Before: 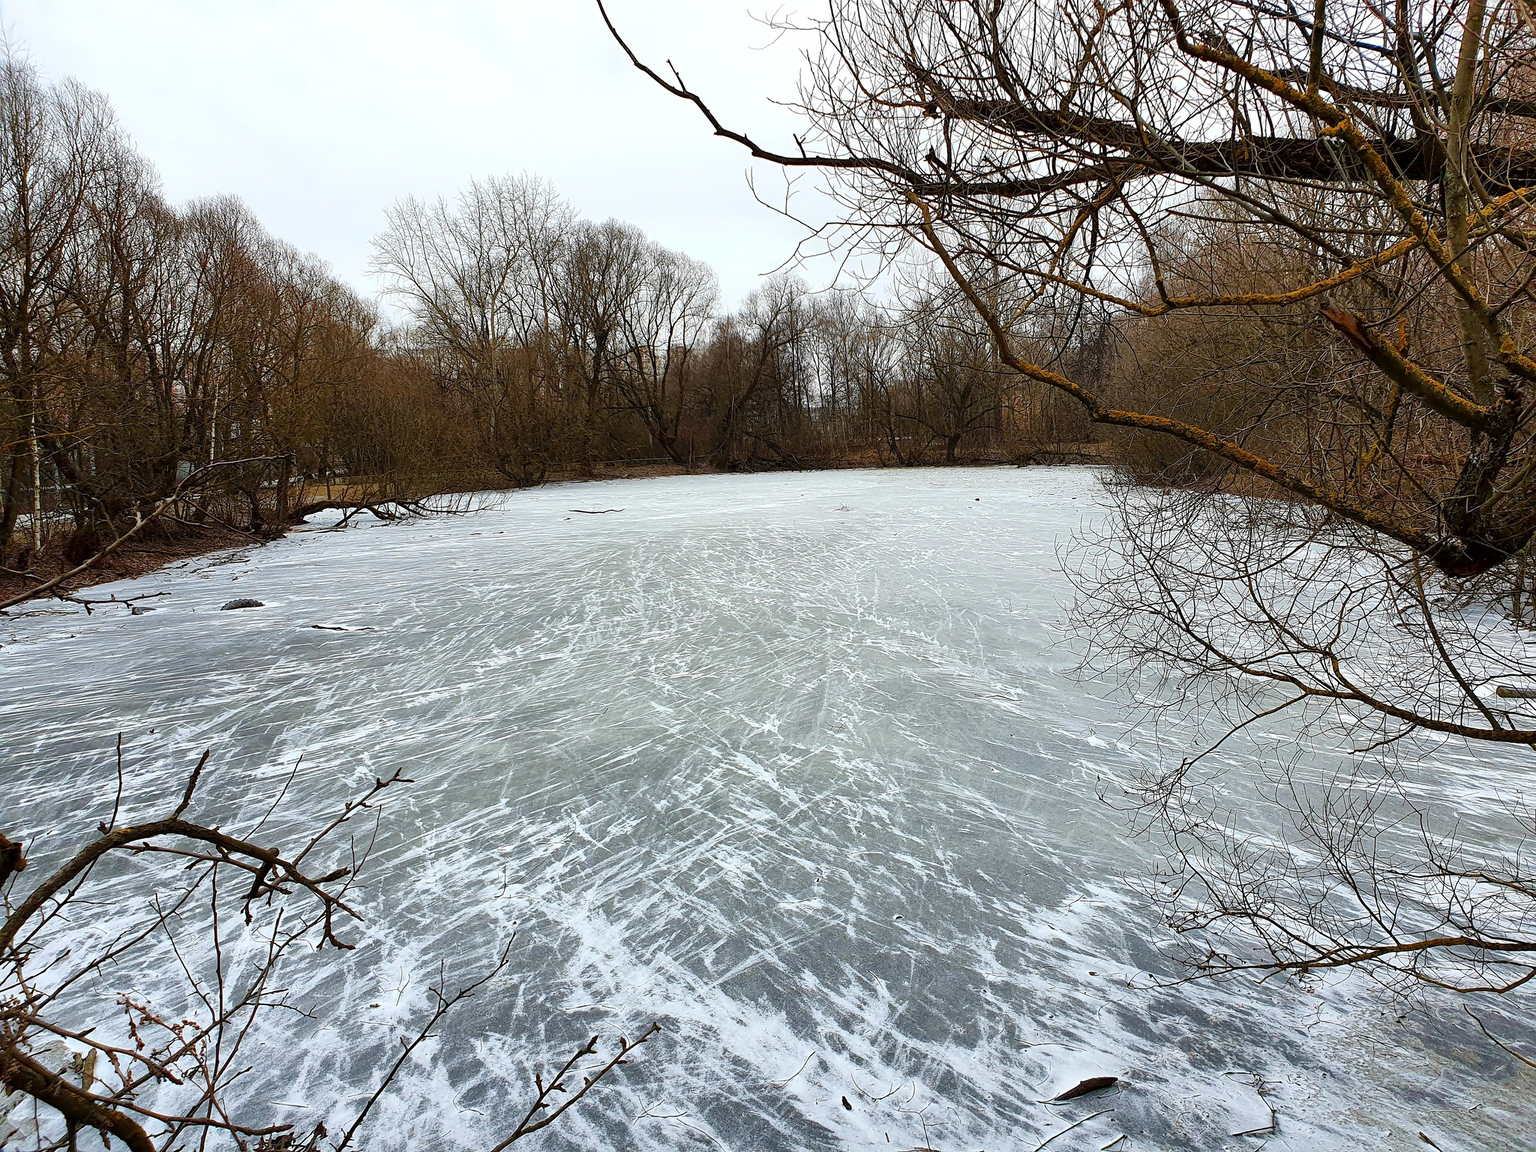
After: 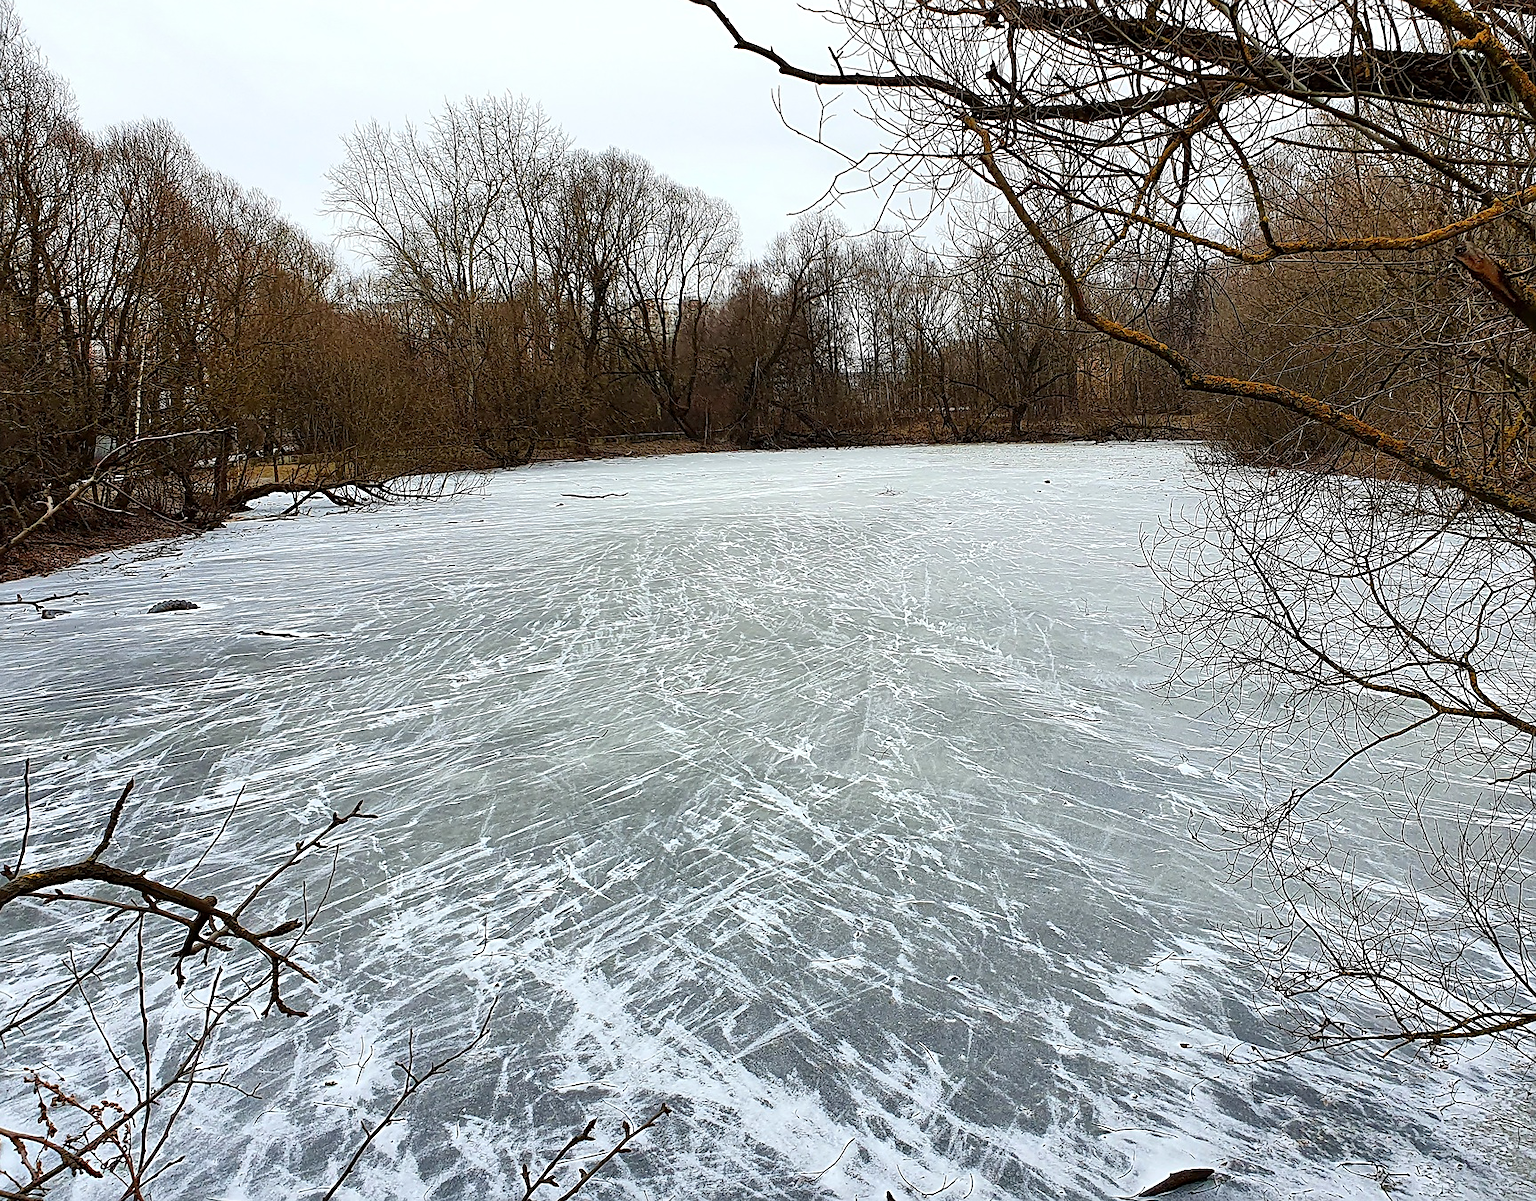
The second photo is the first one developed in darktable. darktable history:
crop: left 6.337%, top 8.25%, right 9.549%, bottom 3.995%
sharpen: on, module defaults
